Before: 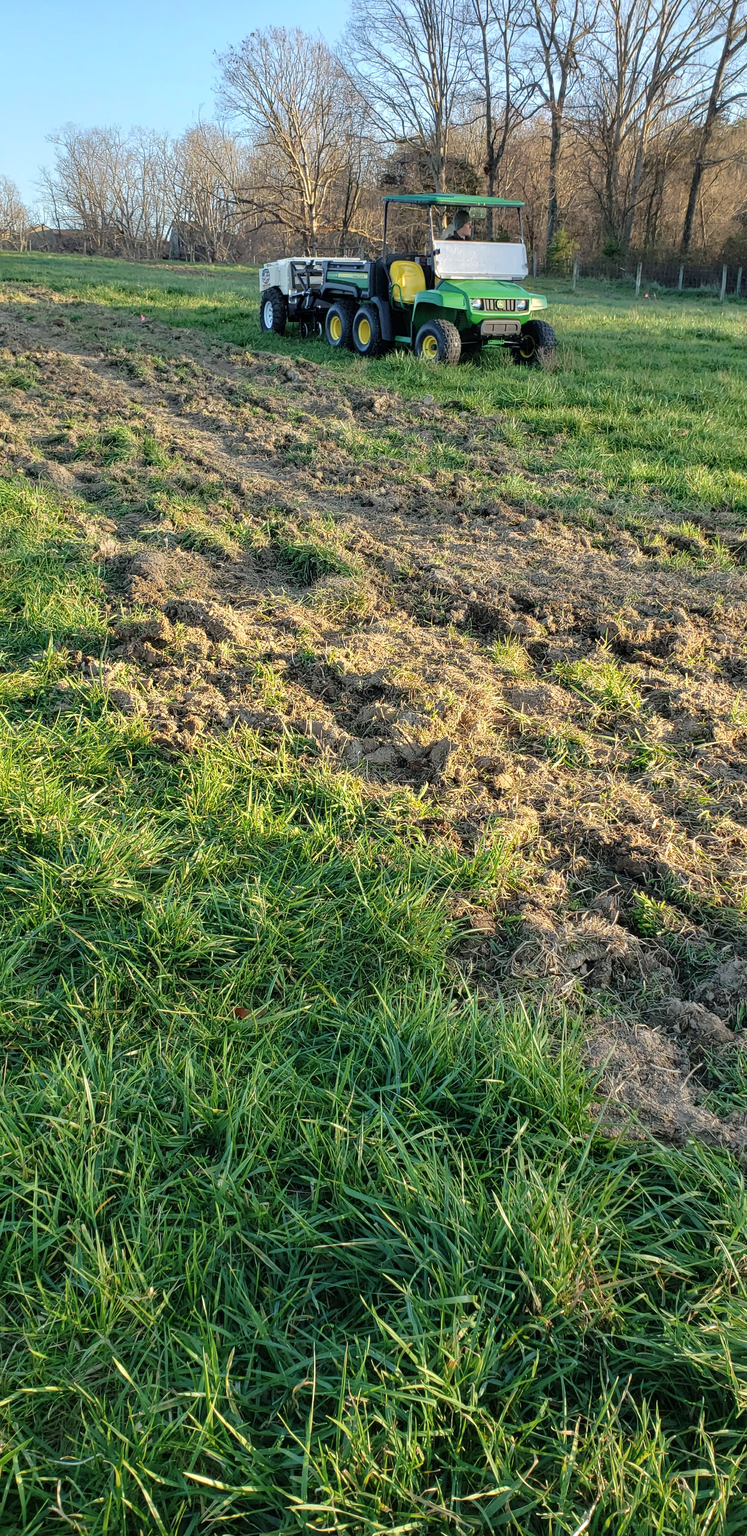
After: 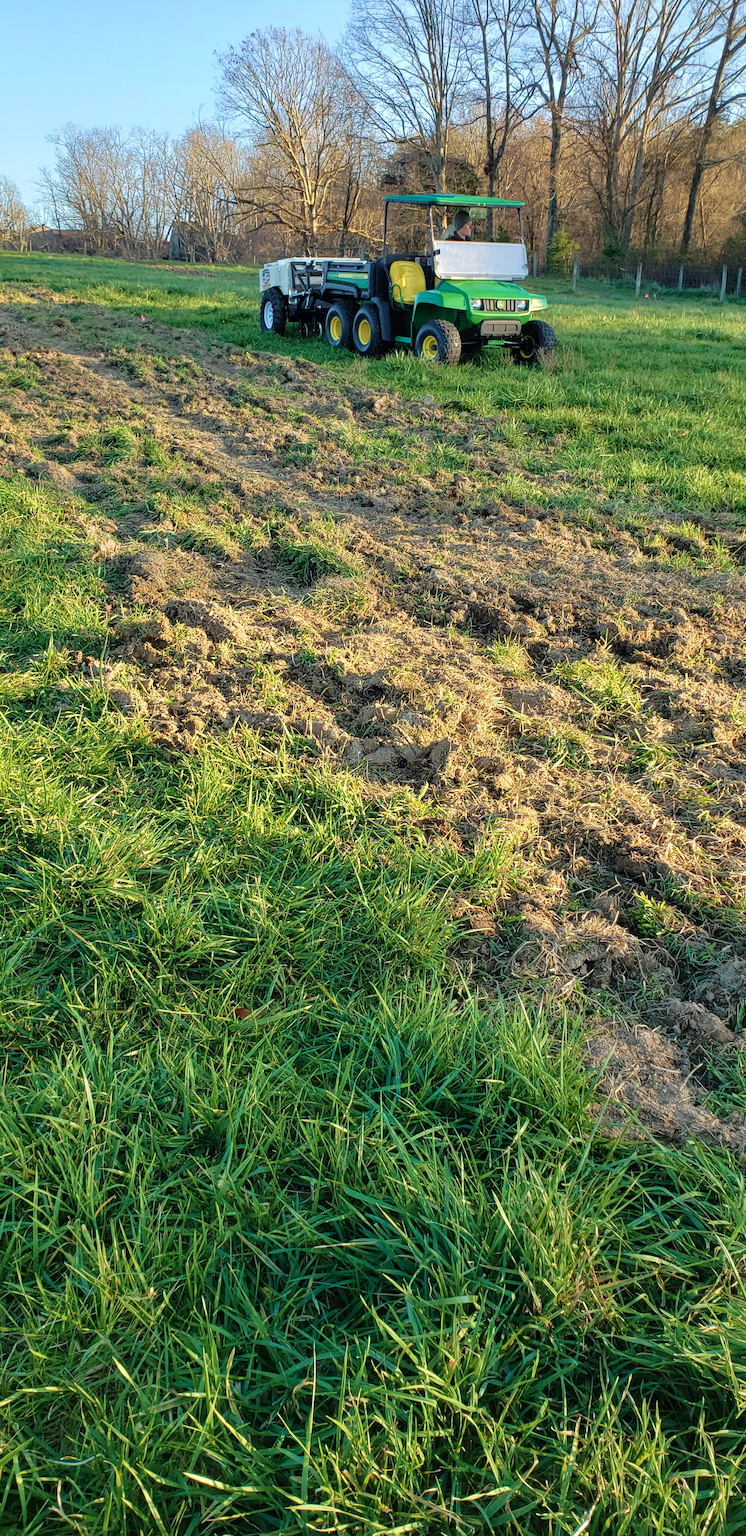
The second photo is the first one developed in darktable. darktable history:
velvia: strength 45%
exposure: black level correction 0, compensate exposure bias true, compensate highlight preservation false
